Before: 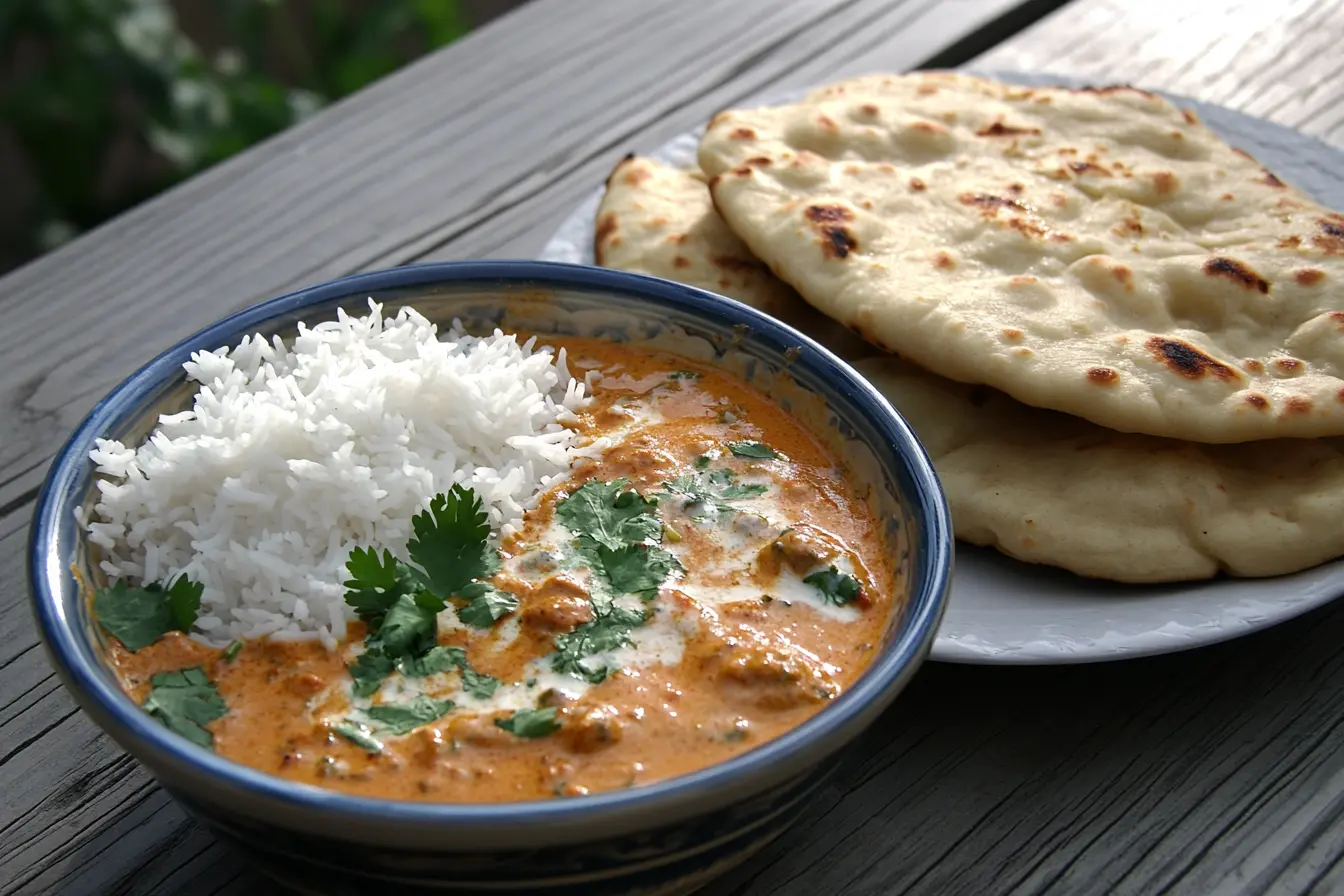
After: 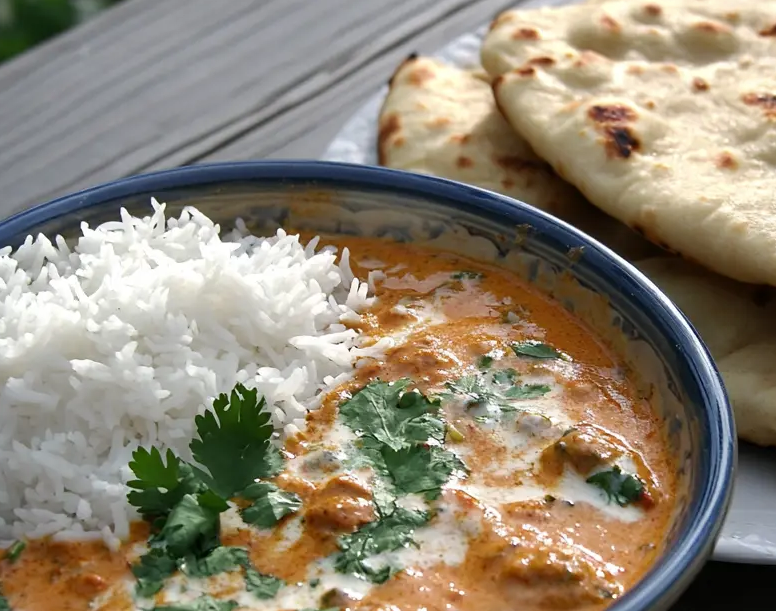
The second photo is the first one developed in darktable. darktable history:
shadows and highlights: shadows 29.61, highlights -30.47, low approximation 0.01, soften with gaussian
crop: left 16.202%, top 11.208%, right 26.045%, bottom 20.557%
